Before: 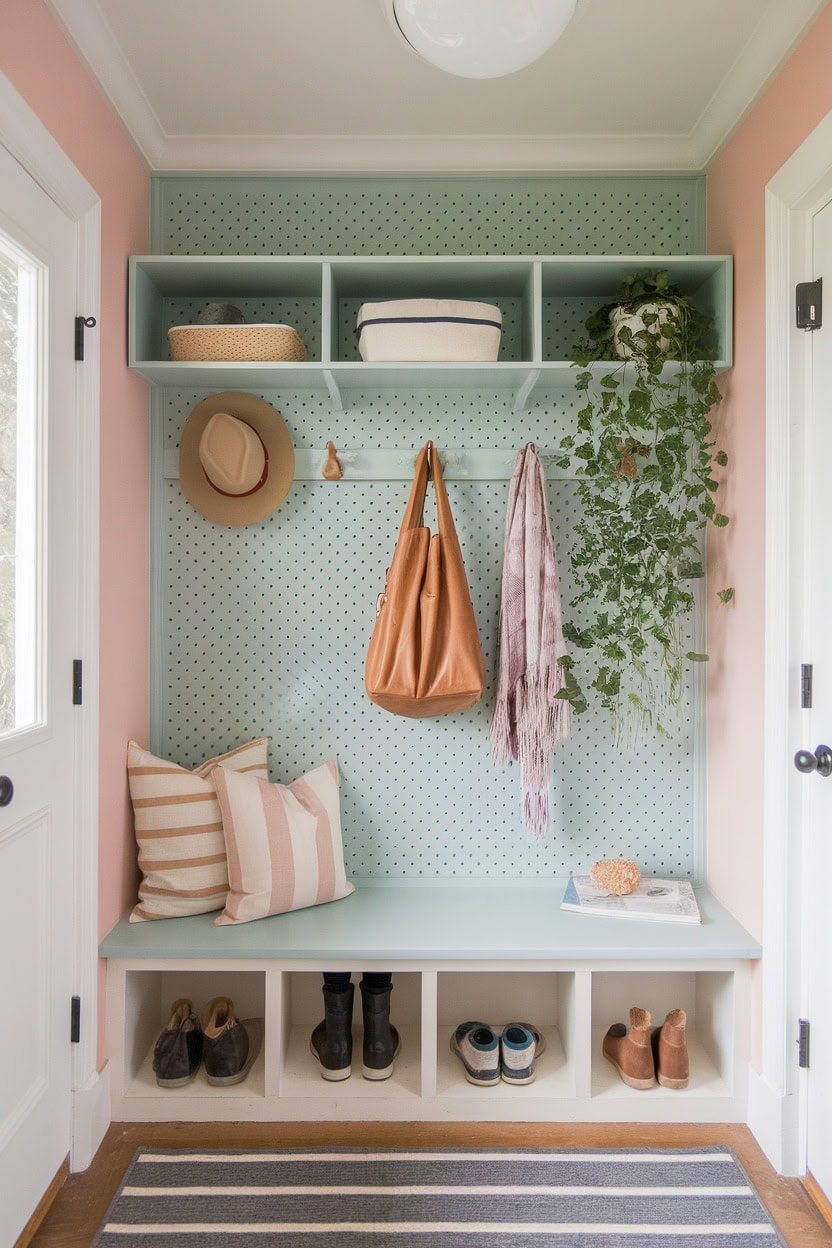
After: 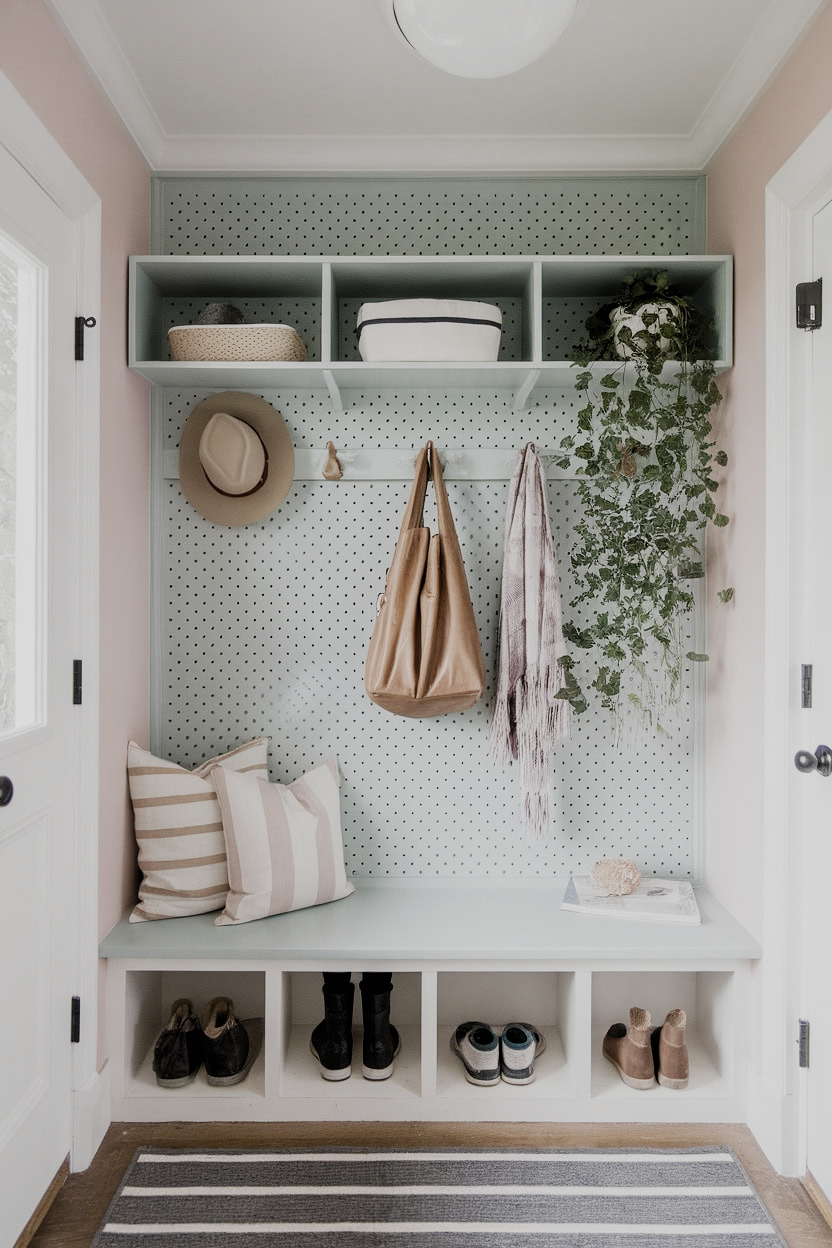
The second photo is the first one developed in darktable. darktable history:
filmic rgb: black relative exposure -5.04 EV, white relative exposure 3.98 EV, hardness 2.88, contrast 1.299, highlights saturation mix -29.52%, preserve chrominance no, color science v5 (2021), iterations of high-quality reconstruction 0, contrast in shadows safe, contrast in highlights safe
tone equalizer: mask exposure compensation -0.505 EV
